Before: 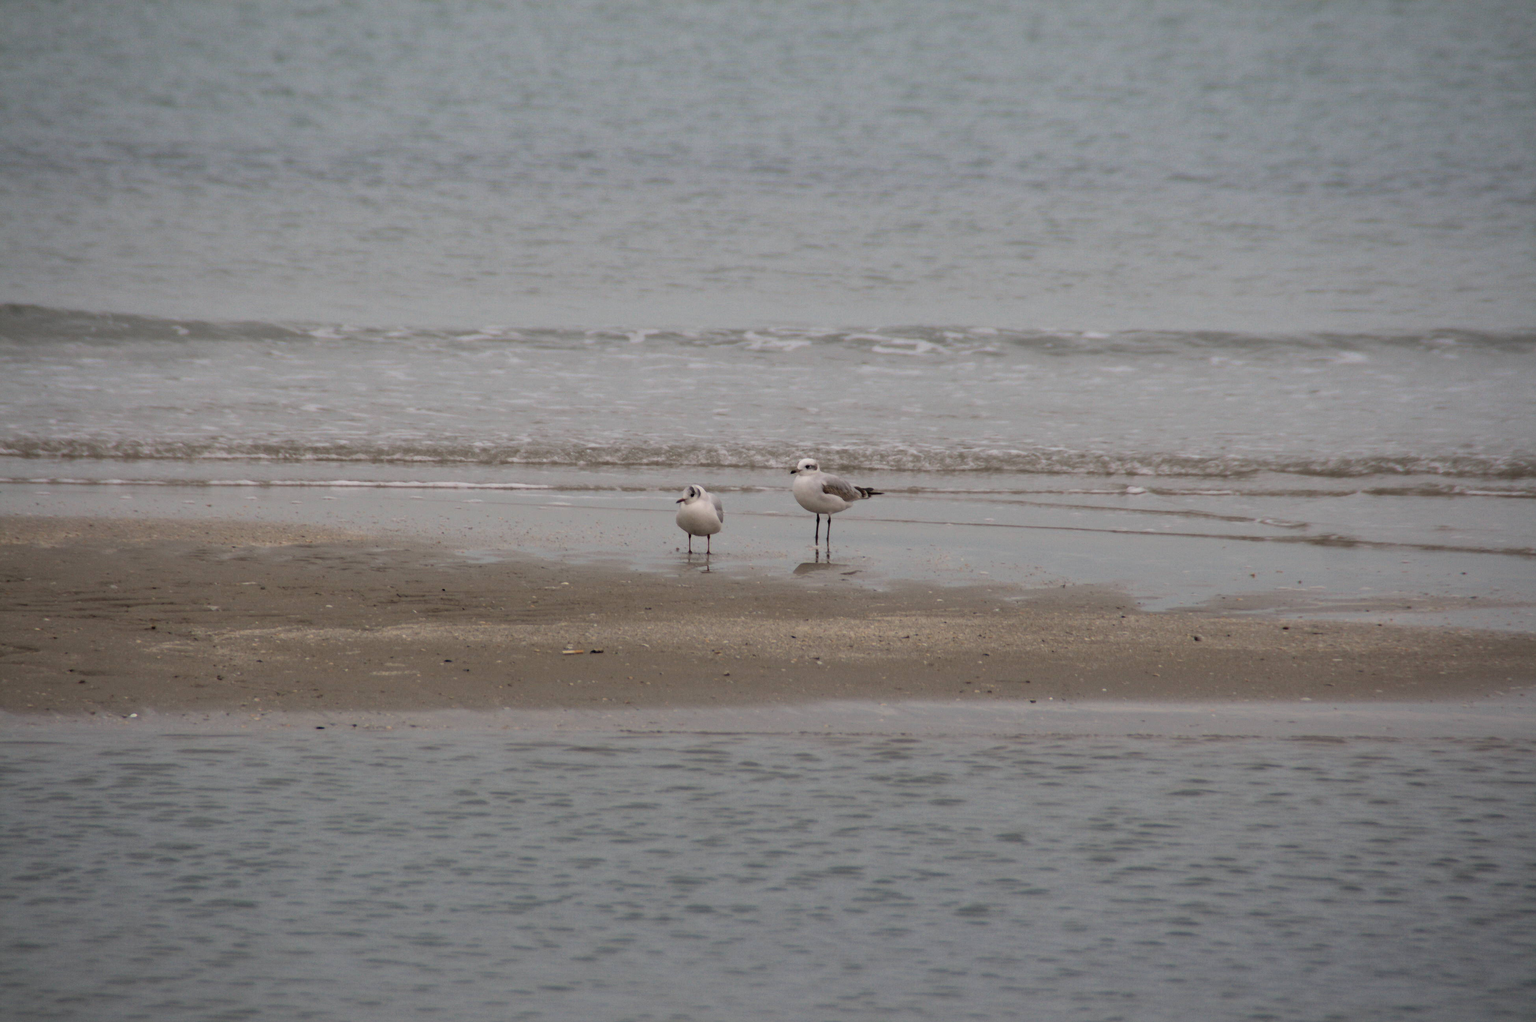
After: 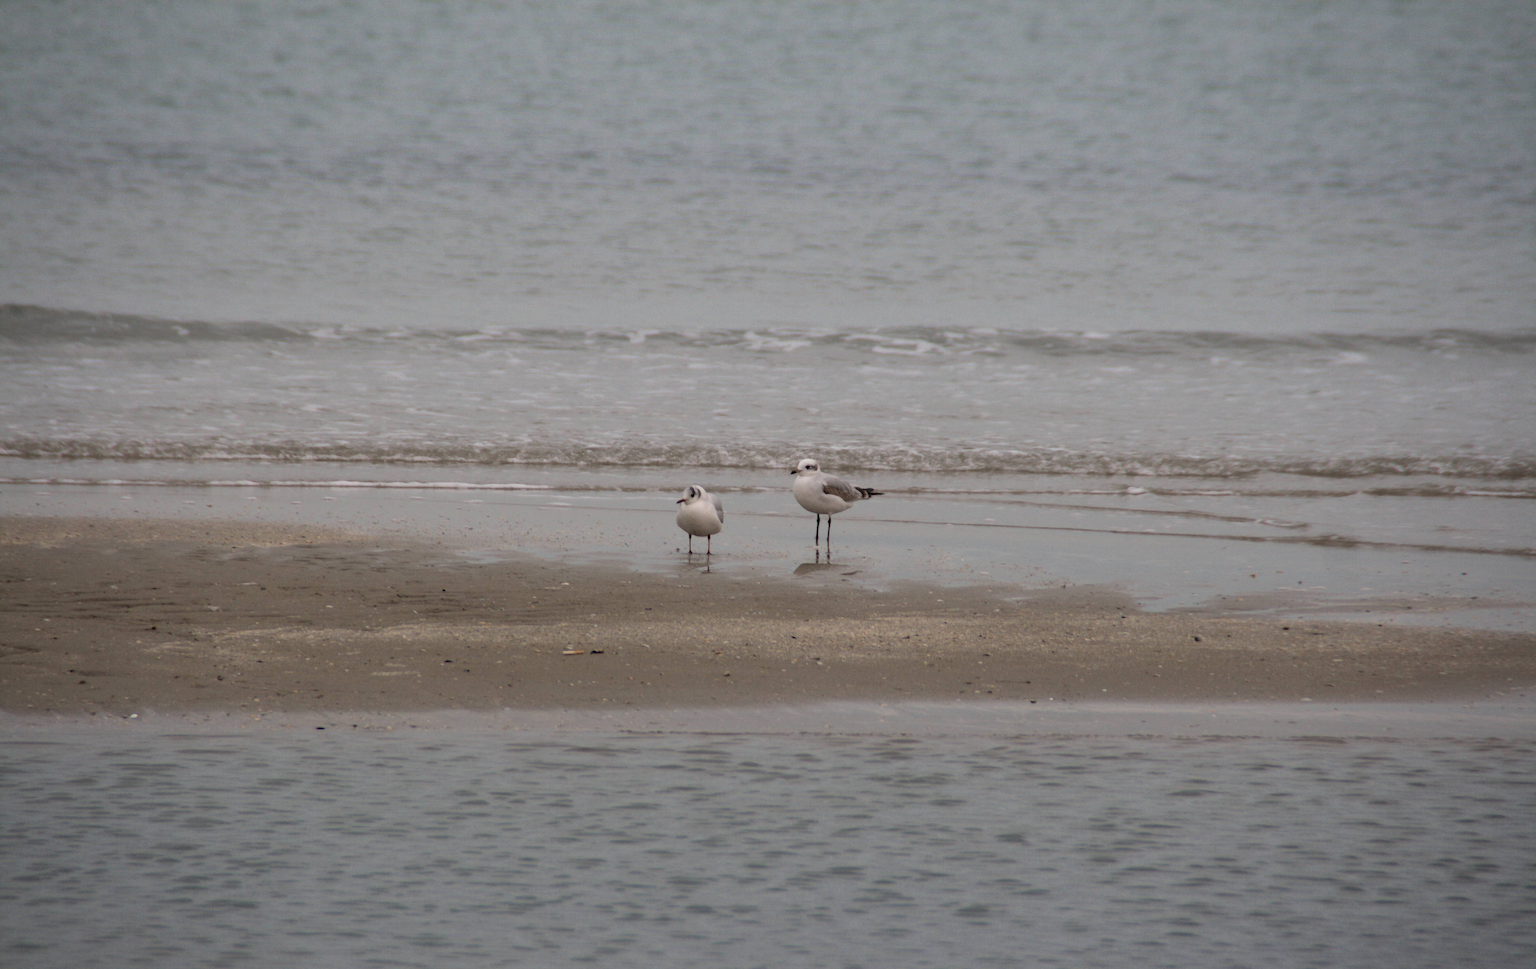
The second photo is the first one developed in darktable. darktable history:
crop and rotate: top 0%, bottom 5.097%
